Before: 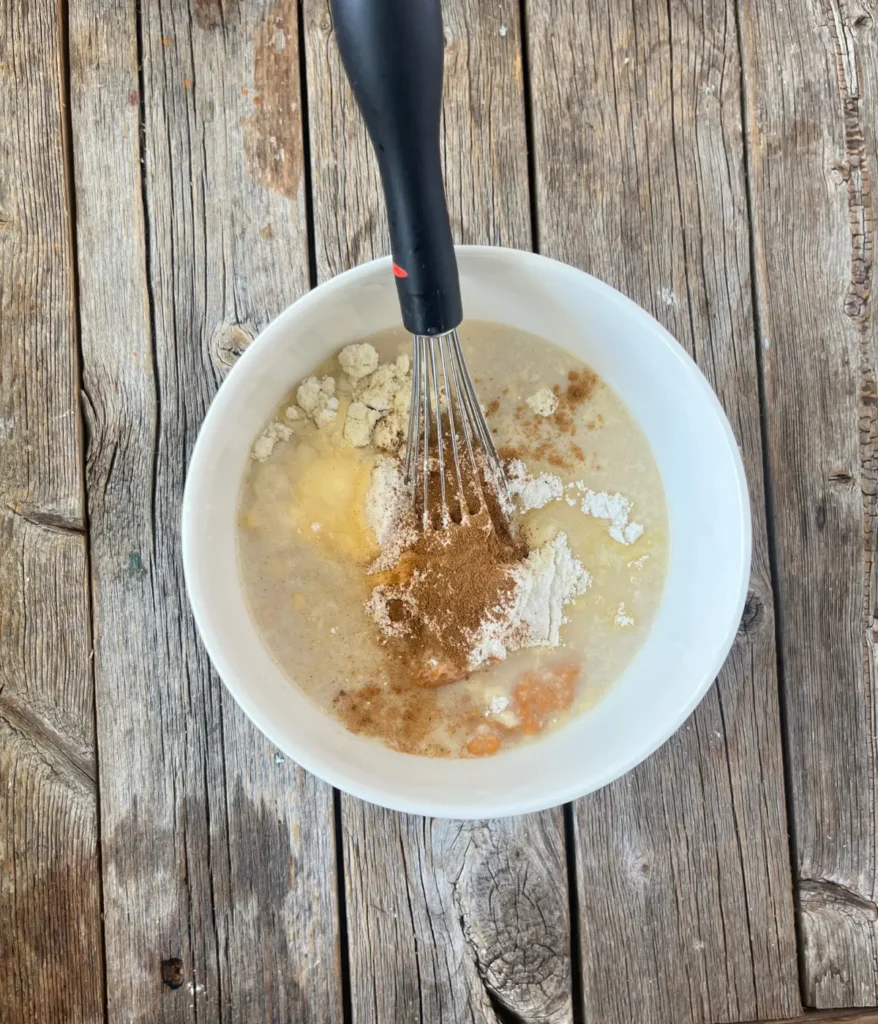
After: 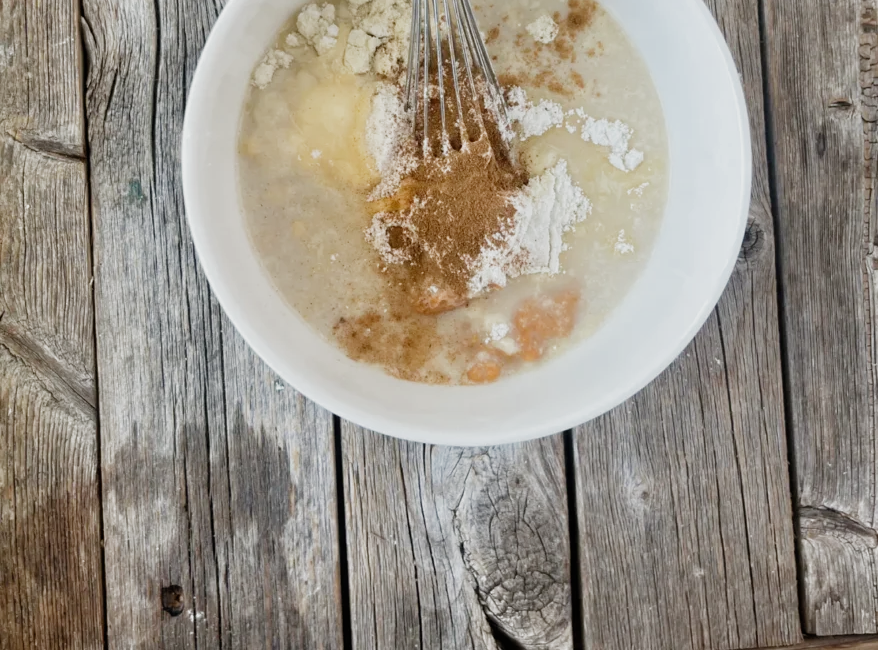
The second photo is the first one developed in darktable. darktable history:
crop and rotate: top 36.455%
filmic rgb: black relative exposure -11.36 EV, white relative exposure 3.22 EV, threshold 5.96 EV, hardness 6.68, preserve chrominance no, color science v4 (2020), contrast in shadows soft, enable highlight reconstruction true
contrast brightness saturation: saturation -0.062
